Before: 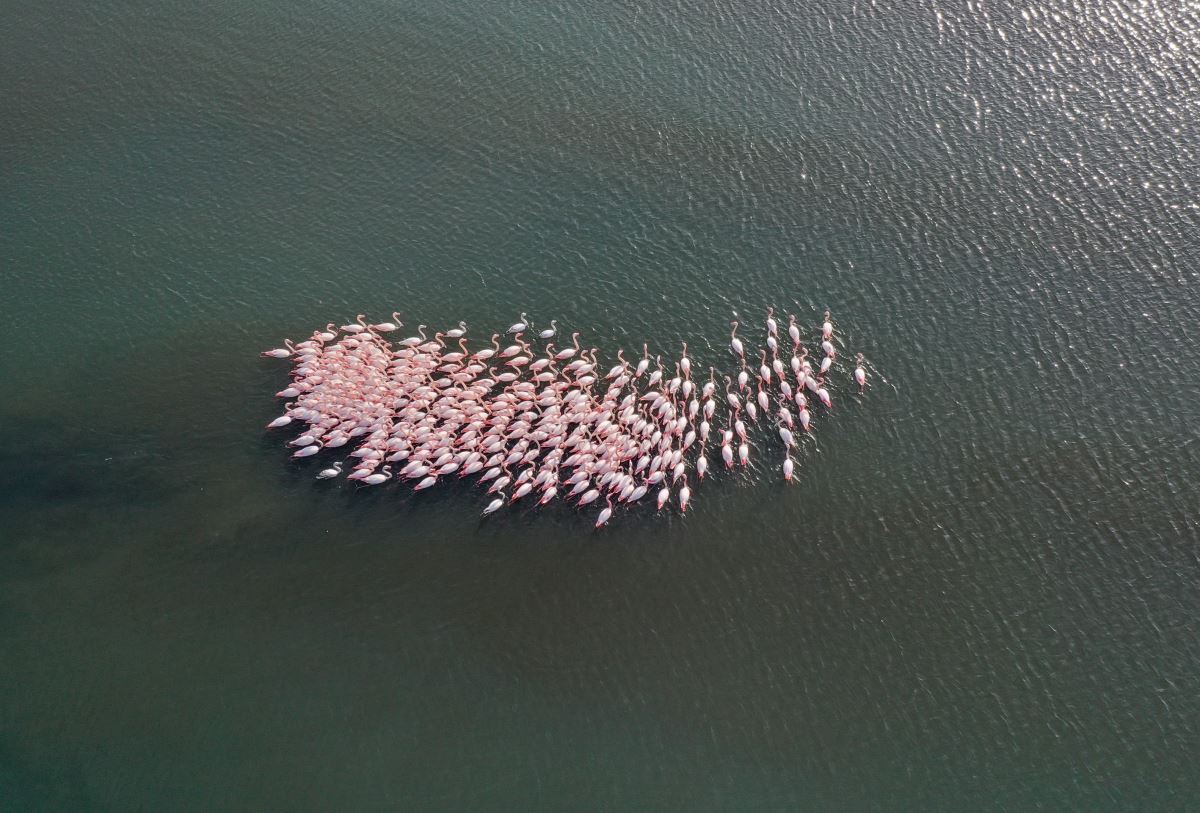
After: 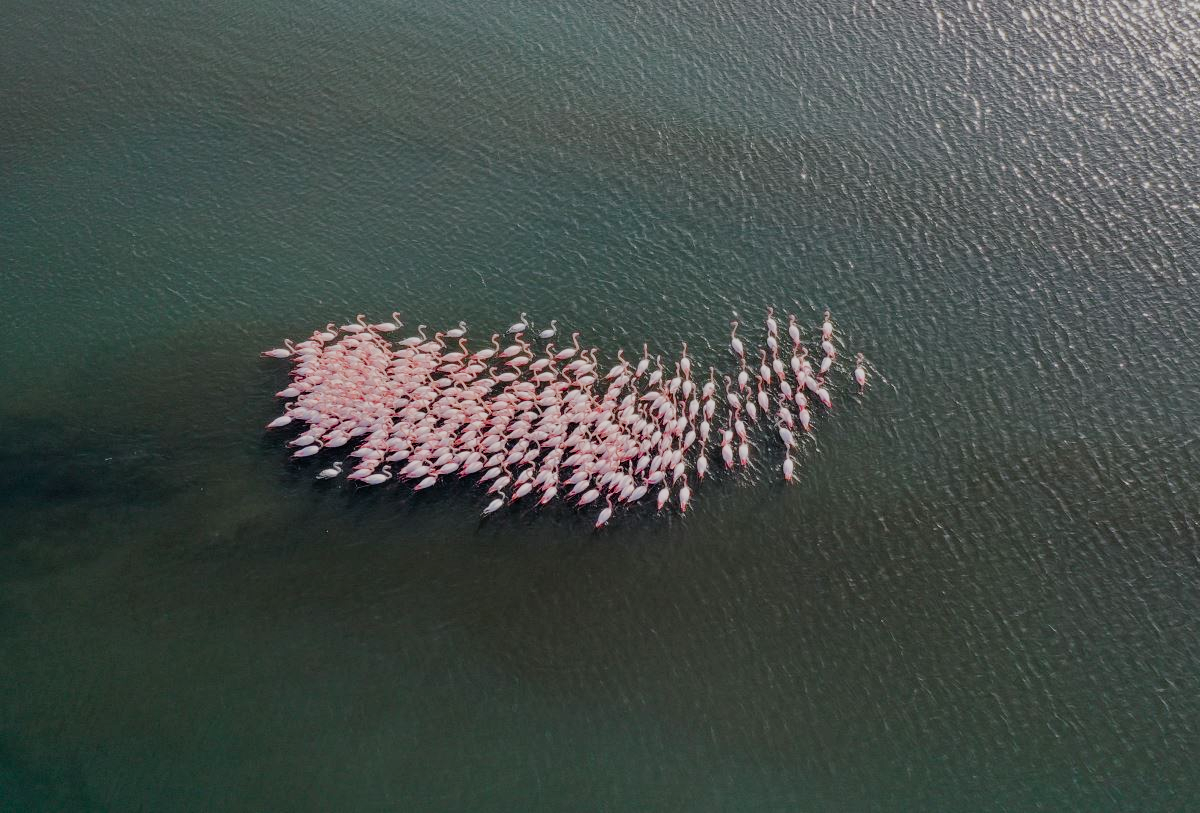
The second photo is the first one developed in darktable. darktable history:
color balance rgb: perceptual saturation grading › global saturation 20%, perceptual saturation grading › highlights -25%, perceptual saturation grading › shadows 50%, global vibrance -25%
filmic rgb: black relative exposure -7.15 EV, white relative exposure 5.36 EV, hardness 3.02, color science v6 (2022)
white balance: emerald 1
